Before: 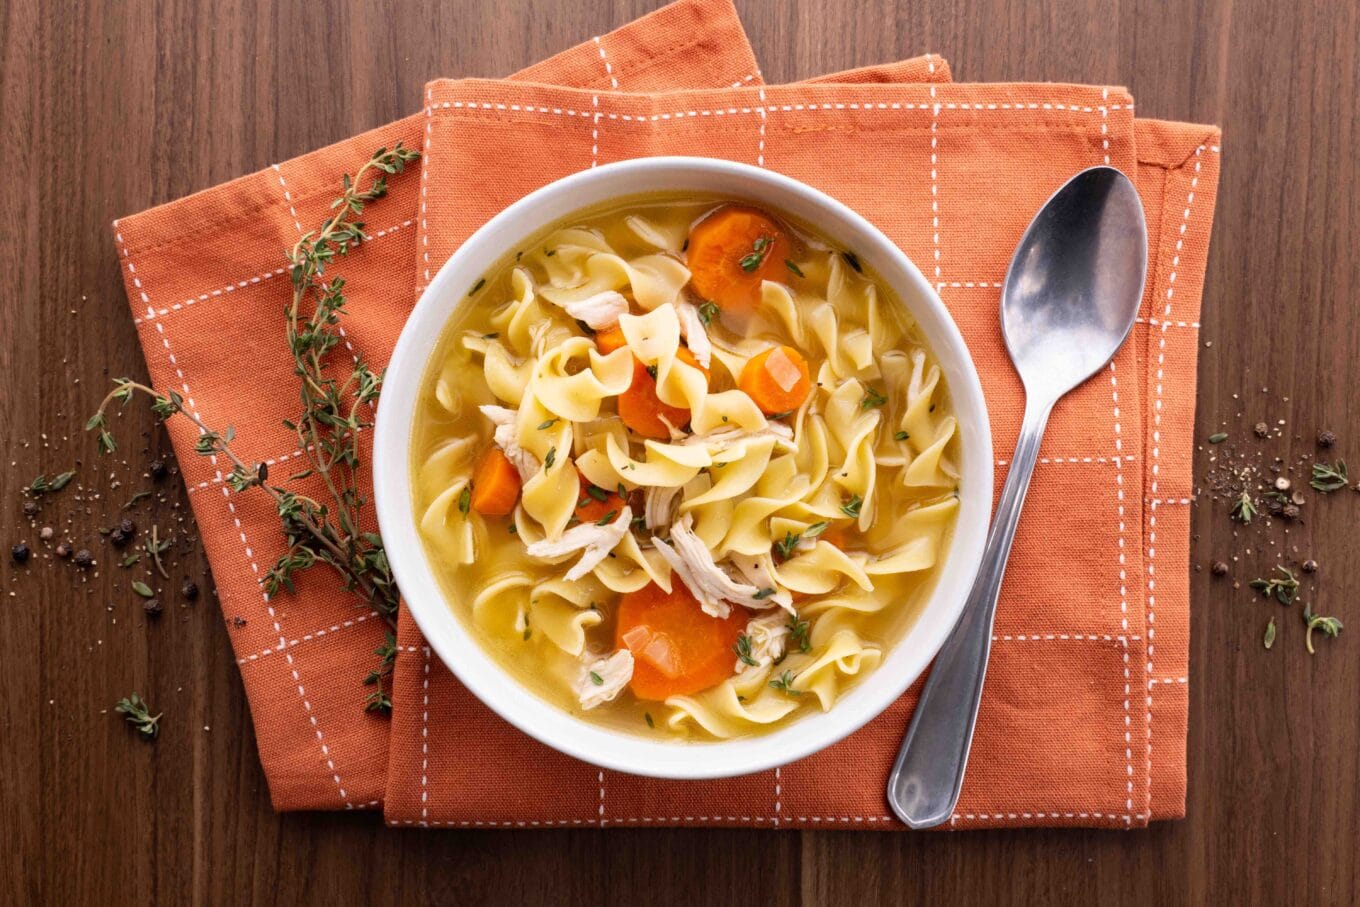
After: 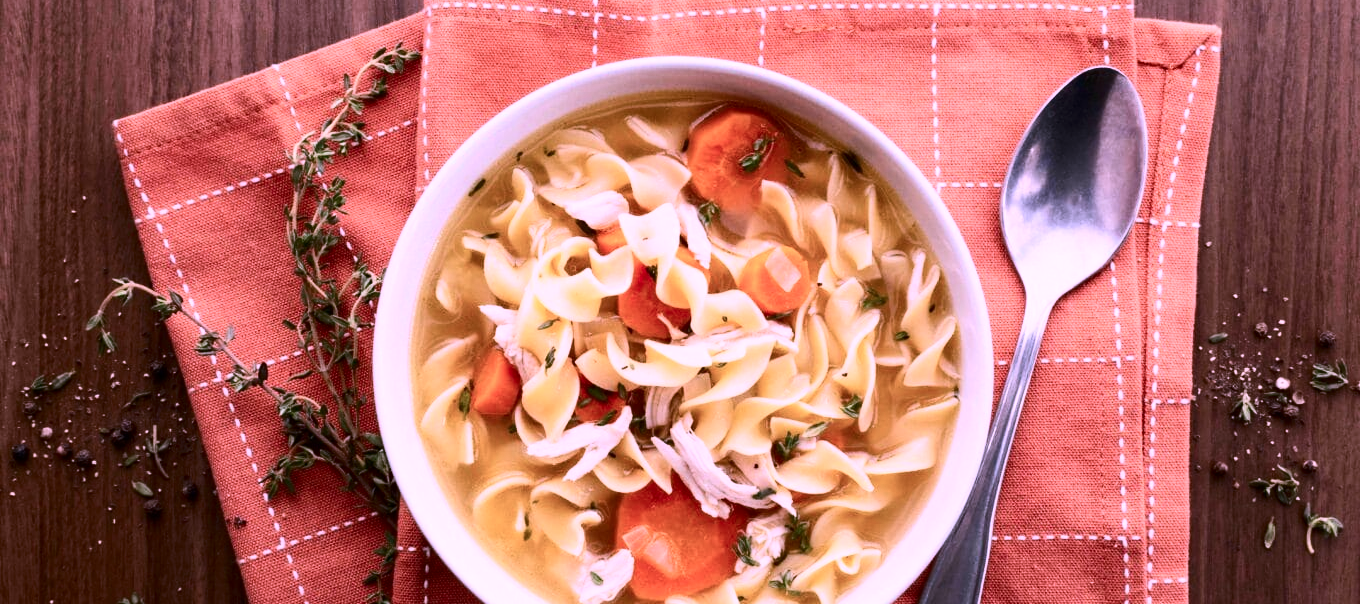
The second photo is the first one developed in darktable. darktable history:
color correction: highlights a* 15.03, highlights b* -25.38
contrast brightness saturation: contrast 0.285
crop: top 11.134%, bottom 22.222%
